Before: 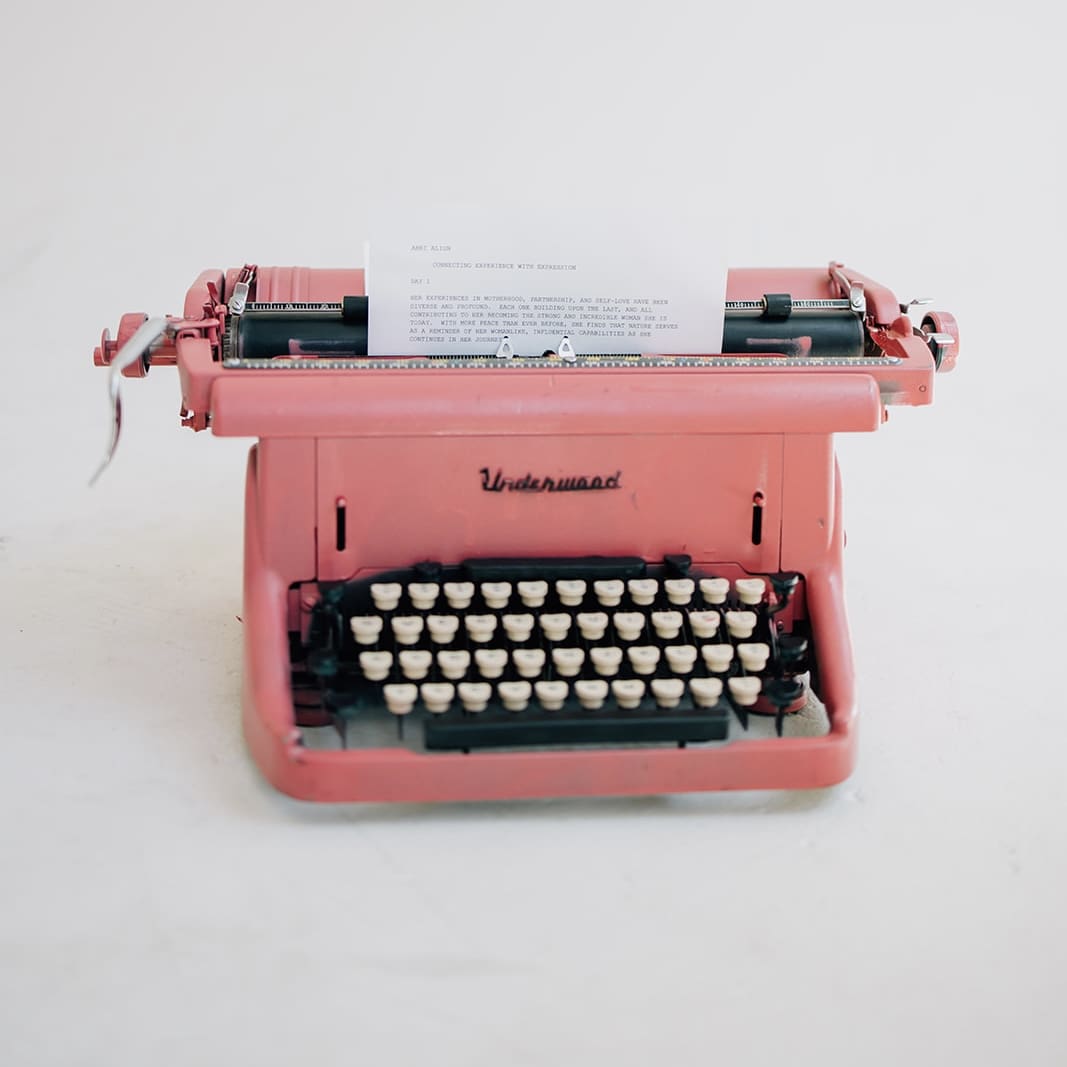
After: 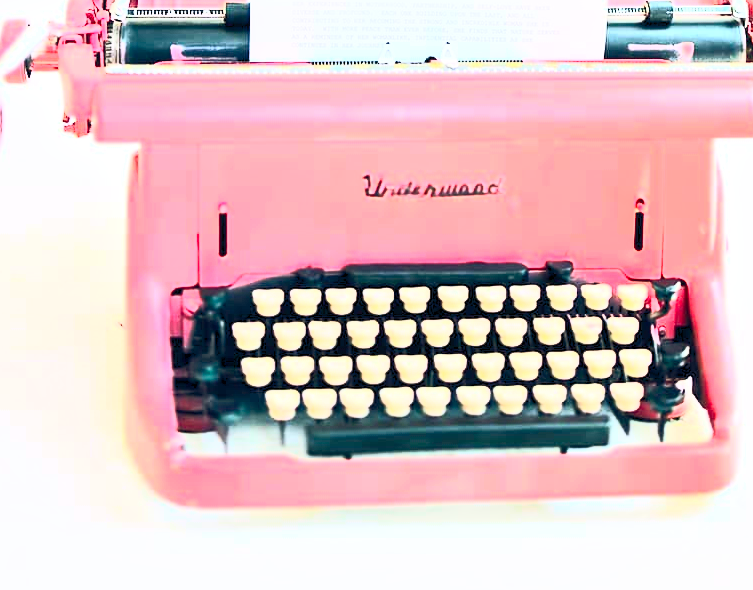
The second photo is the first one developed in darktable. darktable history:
contrast brightness saturation: contrast 0.83, brightness 0.59, saturation 0.59
exposure: black level correction 0.001, exposure 1.719 EV, compensate exposure bias true, compensate highlight preservation false
crop: left 11.123%, top 27.61%, right 18.3%, bottom 17.034%
global tonemap: drago (1, 100), detail 1
color balance rgb: shadows lift › chroma 3.88%, shadows lift › hue 88.52°, power › hue 214.65°, global offset › chroma 0.1%, global offset › hue 252.4°, contrast 4.45%
